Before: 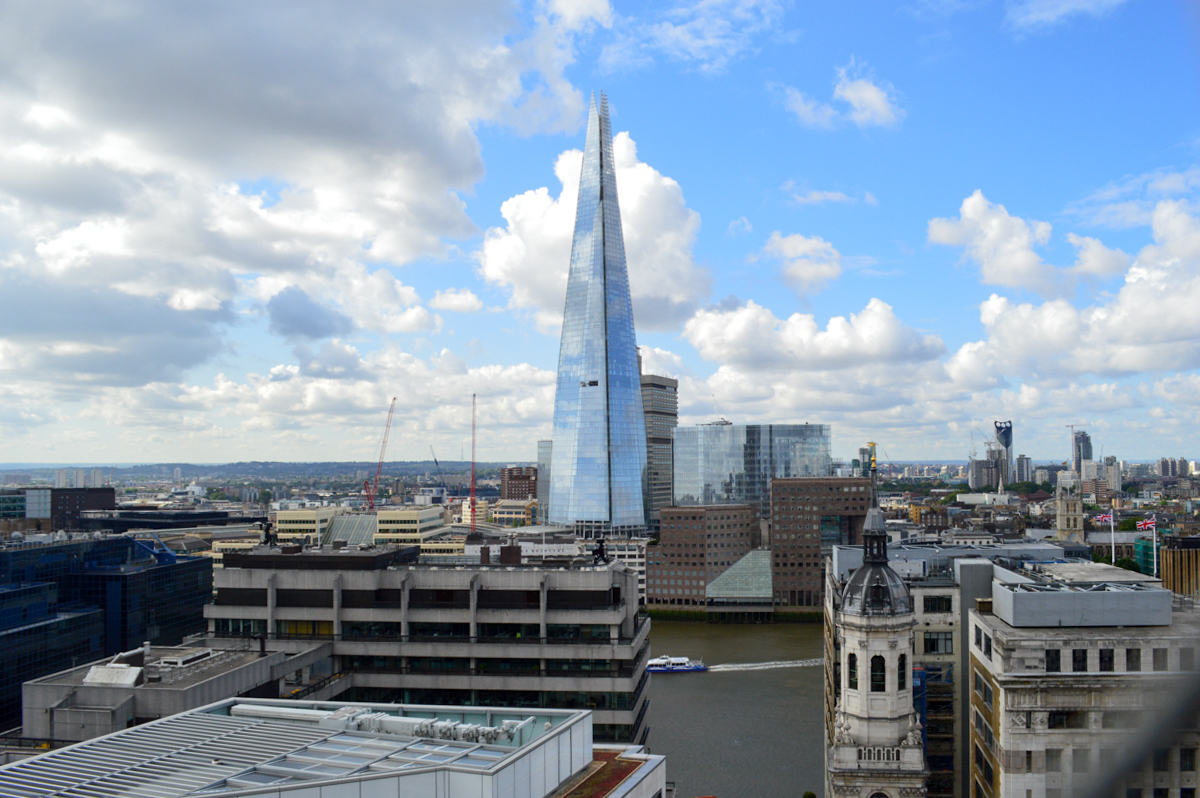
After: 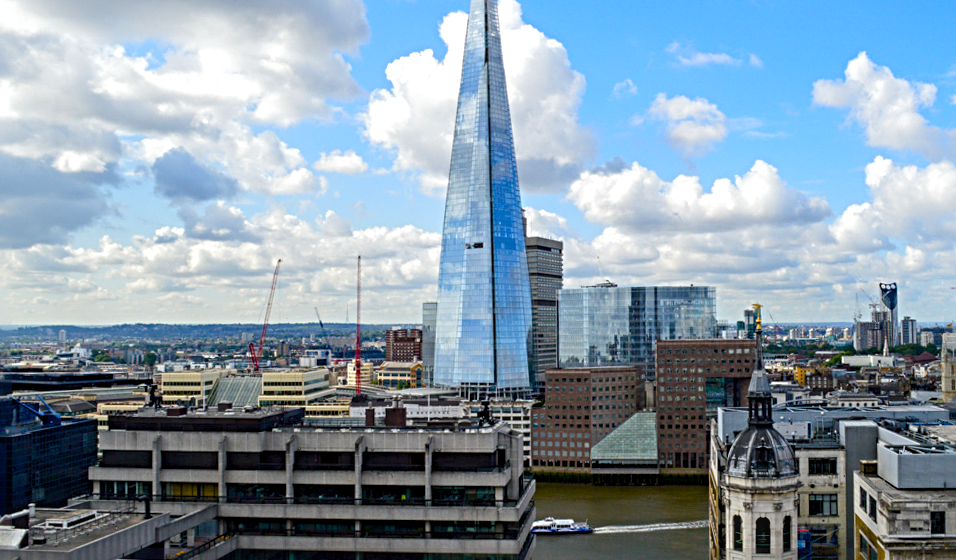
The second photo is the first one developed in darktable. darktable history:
color balance rgb: perceptual saturation grading › global saturation 34.527%, perceptual saturation grading › highlights -25.464%, perceptual saturation grading › shadows 49.425%, global vibrance 20%
sharpen: radius 4.857
local contrast: on, module defaults
crop: left 9.664%, top 17.375%, right 10.665%, bottom 12.402%
